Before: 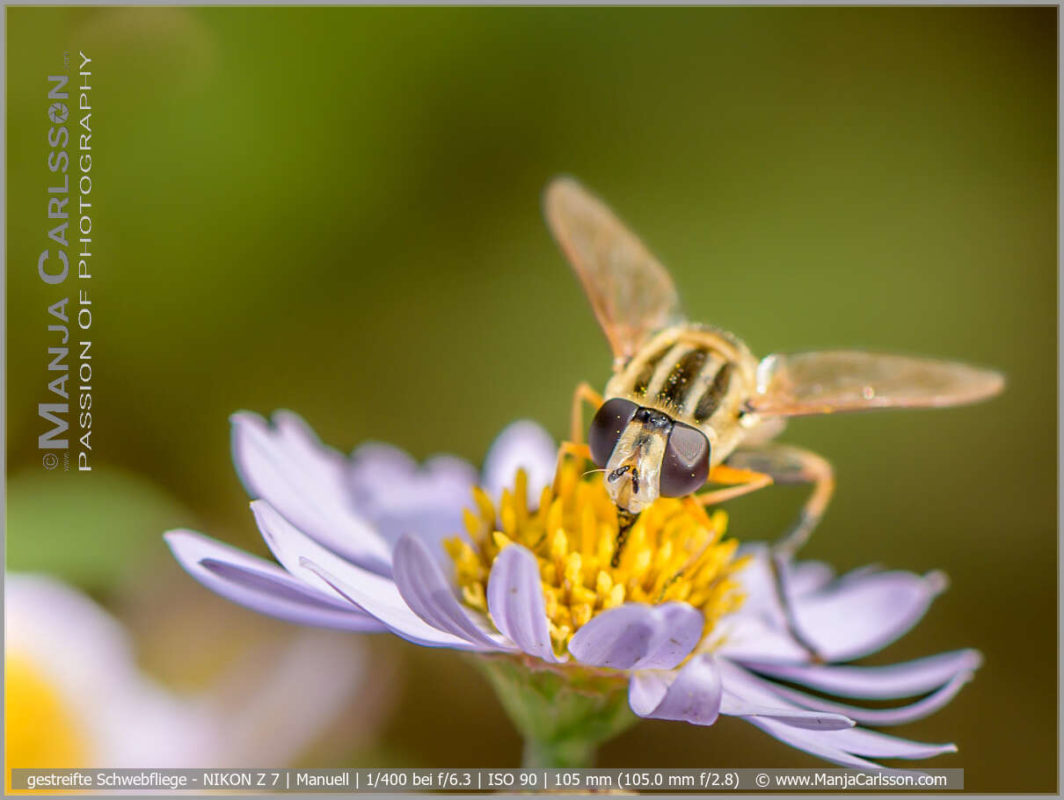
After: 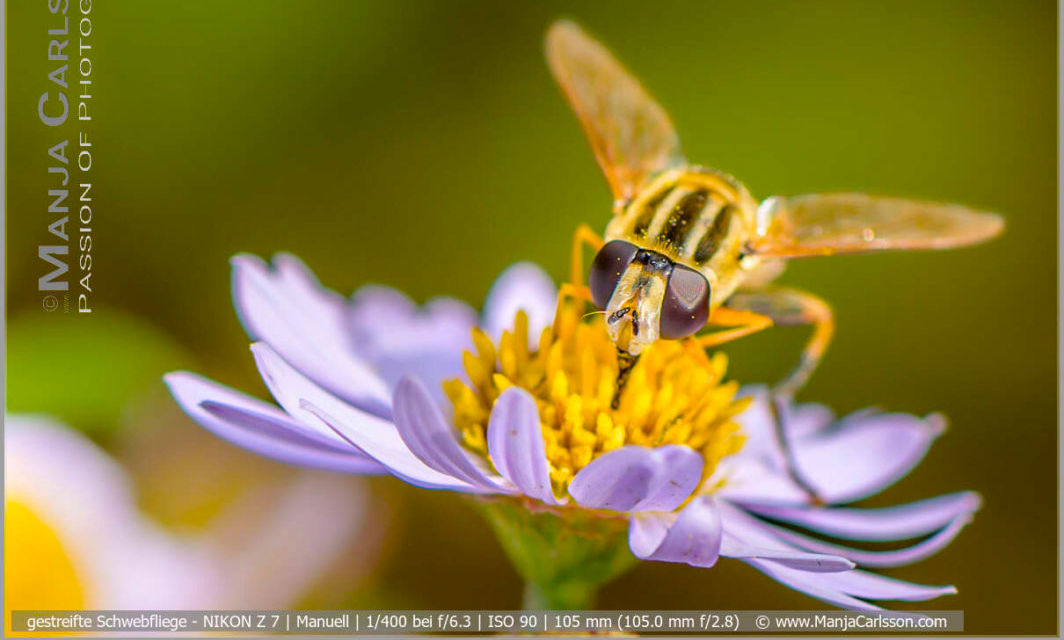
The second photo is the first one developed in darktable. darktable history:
crop and rotate: top 19.998%
color balance rgb: perceptual saturation grading › global saturation 30%, global vibrance 30%
